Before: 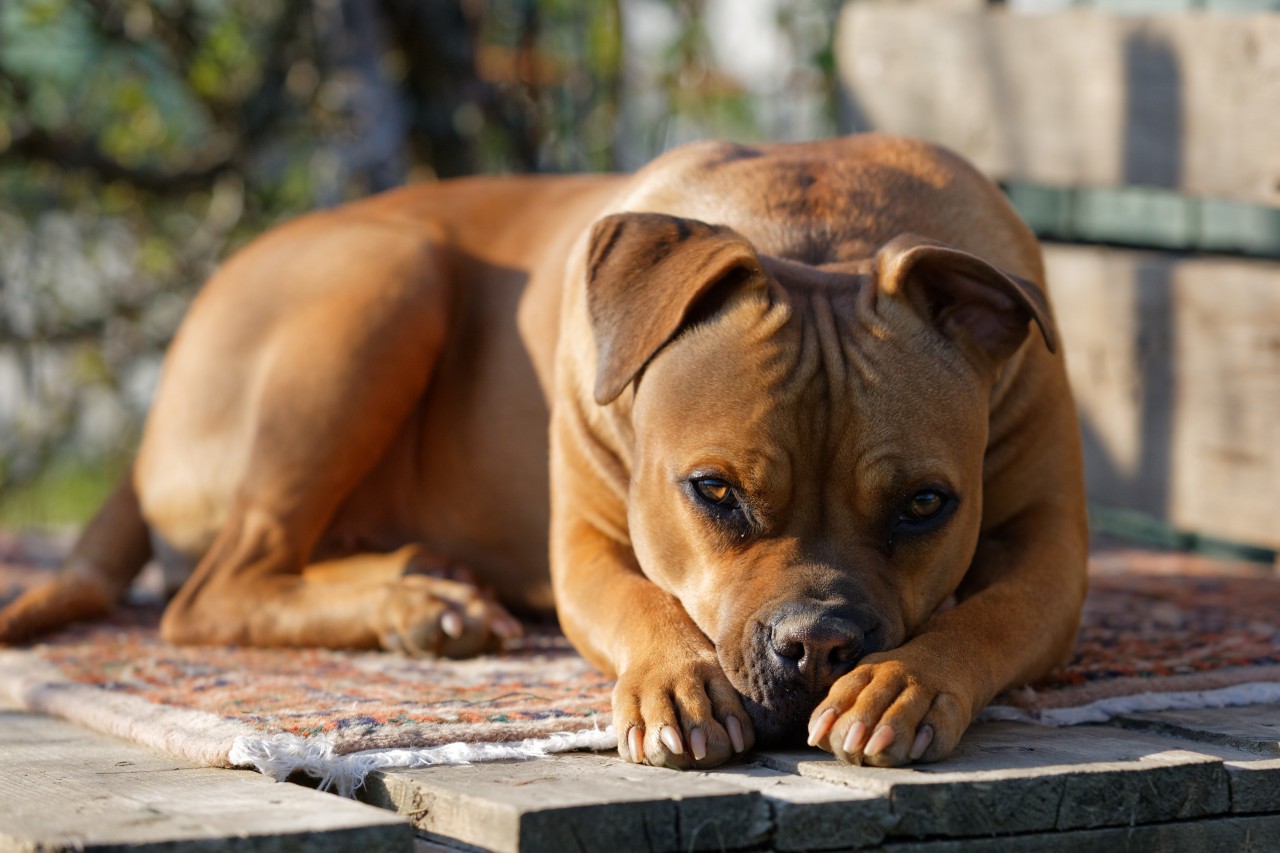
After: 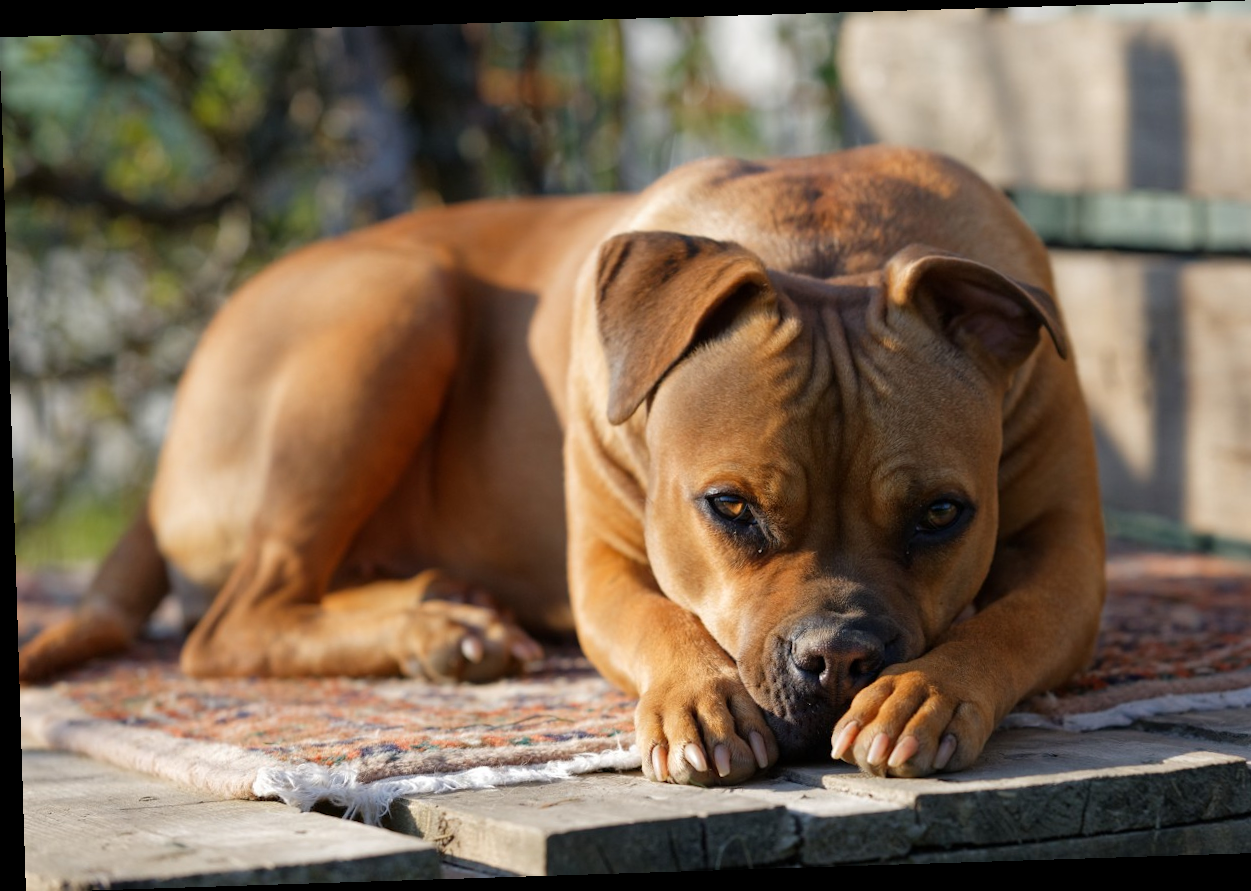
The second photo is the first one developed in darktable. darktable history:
crop: right 4.126%, bottom 0.031%
rotate and perspective: rotation -1.77°, lens shift (horizontal) 0.004, automatic cropping off
